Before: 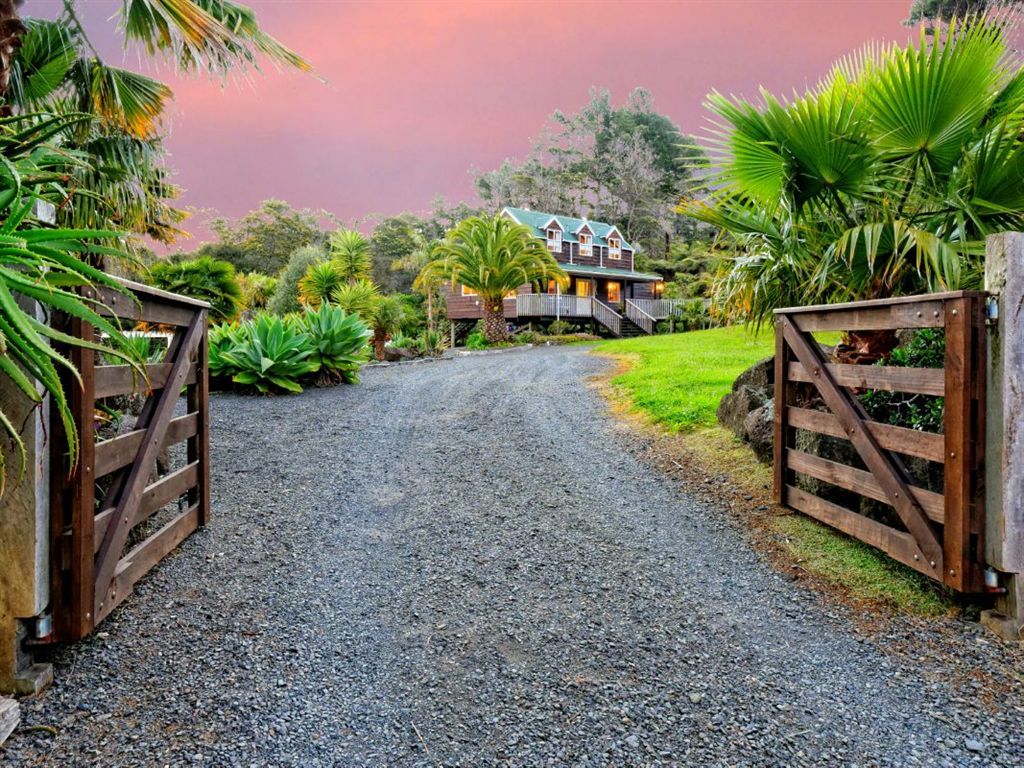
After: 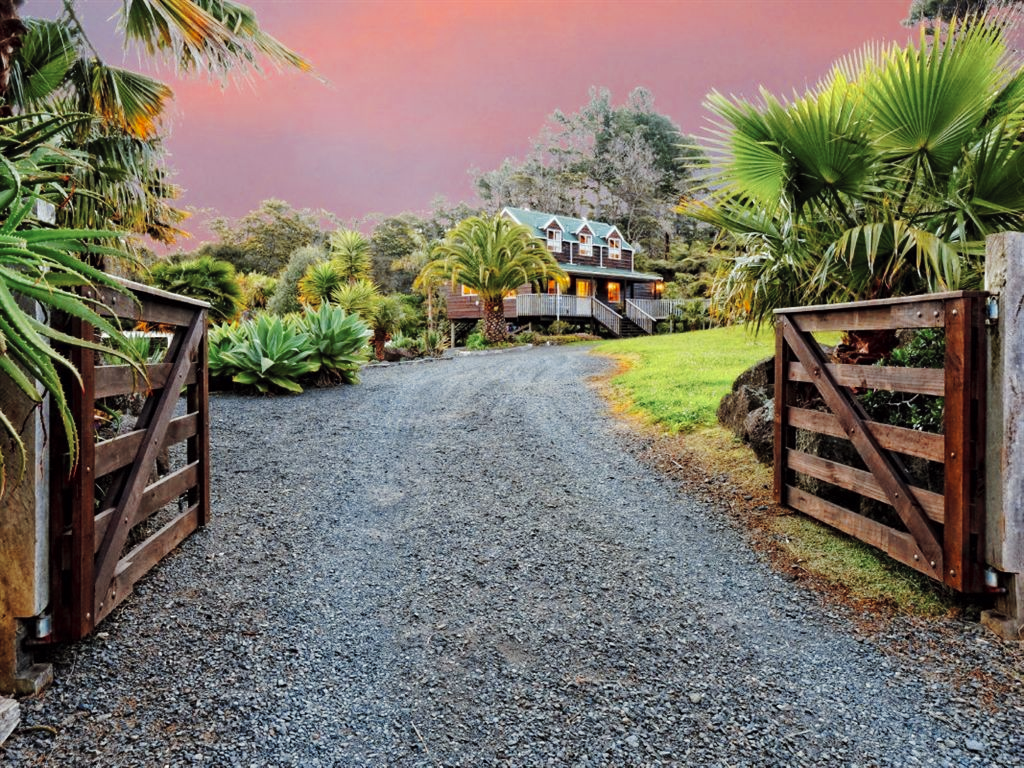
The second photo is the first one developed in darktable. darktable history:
tone curve: curves: ch0 [(0, 0) (0.003, 0.002) (0.011, 0.009) (0.025, 0.02) (0.044, 0.034) (0.069, 0.046) (0.1, 0.062) (0.136, 0.083) (0.177, 0.119) (0.224, 0.162) (0.277, 0.216) (0.335, 0.282) (0.399, 0.365) (0.468, 0.457) (0.543, 0.541) (0.623, 0.624) (0.709, 0.713) (0.801, 0.797) (0.898, 0.889) (1, 1)], preserve colors none
color look up table: target L [97.04, 96.16, 95.67, 93.8, 91.35, 78.98, 77.33, 69.03, 70.46, 47, 20.47, 200.19, 84.77, 56.02, 60.28, 50.94, 50.98, 50.1, 45.19, 42.02, 37.65, 29.9, 26.87, 7.661, 84.15, 68.58, 70.7, 53.39, 50.3, 46.37, 49.23, 47.74, 50.5, 40.78, 42.84, 32.45, 38.42, 23.54, 18.41, 23.41, 11.94, 14.92, 1.023, 92.56, 92.88, 70.38, 62.44, 47.31, 27.94], target a [-2.989, -11.72, -10.65, -20.51, -29.76, -32.54, -31.53, -1.834, -30.44, -16.04, -9.712, 0, 11.17, 64.32, 35.73, 65.83, 54.03, 64.31, 12.64, 52.22, 33.68, 6.941, 39.53, 28.54, 15.95, 44.45, 9.253, 67.1, 60.48, 63.26, 31.4, 37.1, -0.983, 51.54, 12.36, 51.73, 9.388, 44.48, 31.05, 7.57, 28.14, 29.22, 4.279, -19.16, -6.187, -25.27, -4.865, -8.464, -8.936], target b [14.17, 15.24, 87.27, 38.14, 4.819, 50.99, 24.03, 21.64, 0.767, 28.01, 18.02, 0, 59.37, 54.58, 18.3, 29.19, 52.89, 55.32, 37.6, 50.53, 39.94, 3.295, 40.84, 11.36, -1.038, -22.18, -26.79, -34.15, -1.385, -20.88, -40.41, -7.357, -55.59, 20, -63.83, -67, -27.75, -51.25, 4.339, -32.08, -32.32, -48.32, -18.62, -8.234, -6.92, -31.66, -2.812, -35.26, -12.22], num patches 49
